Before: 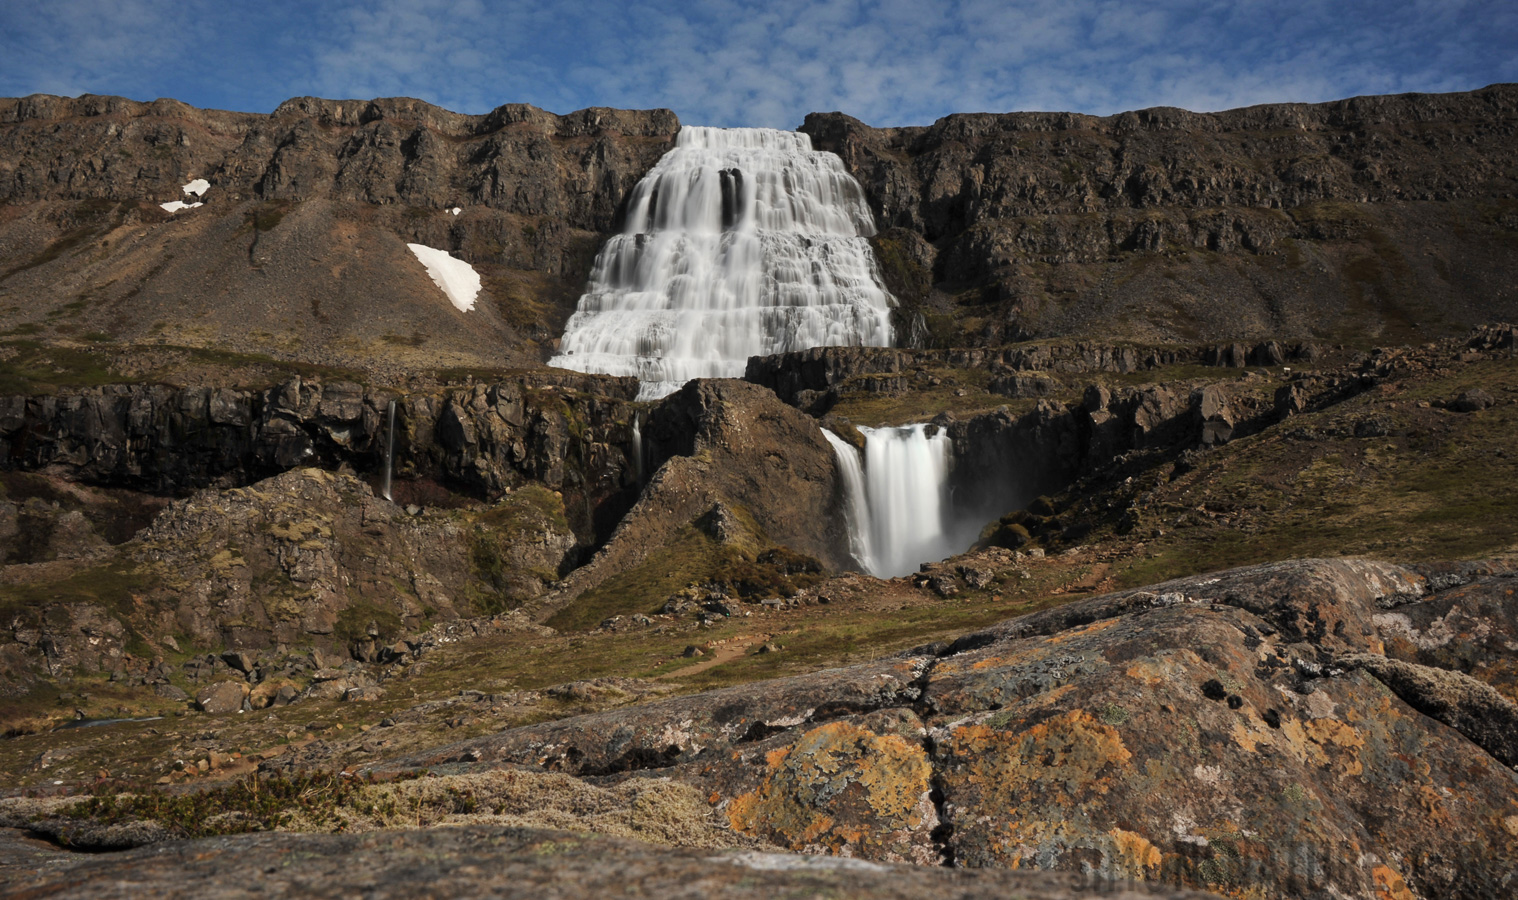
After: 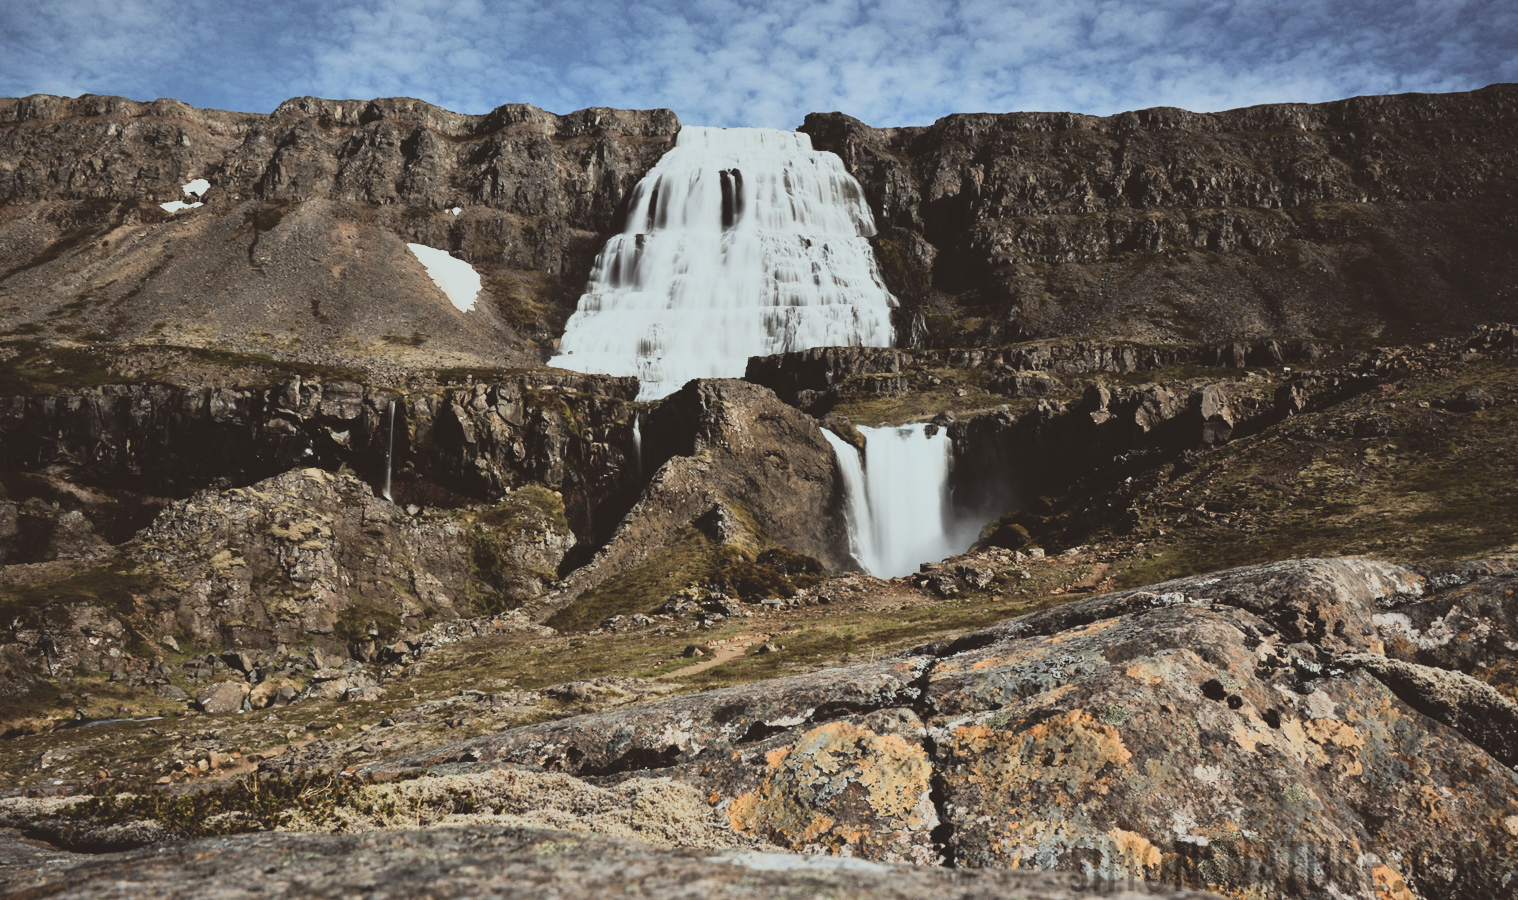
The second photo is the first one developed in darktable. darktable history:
rgb curve: curves: ch0 [(0, 0) (0.21, 0.15) (0.24, 0.21) (0.5, 0.75) (0.75, 0.96) (0.89, 0.99) (1, 1)]; ch1 [(0, 0.02) (0.21, 0.13) (0.25, 0.2) (0.5, 0.67) (0.75, 0.9) (0.89, 0.97) (1, 1)]; ch2 [(0, 0.02) (0.21, 0.13) (0.25, 0.2) (0.5, 0.67) (0.75, 0.9) (0.89, 0.97) (1, 1)], compensate middle gray true
color correction: highlights a* -4.98, highlights b* -3.76, shadows a* 3.83, shadows b* 4.08
color balance rgb: perceptual saturation grading › global saturation 20%, perceptual saturation grading › highlights -25%, perceptual saturation grading › shadows 50%, global vibrance -25%
contrast brightness saturation: contrast -0.26, saturation -0.43
